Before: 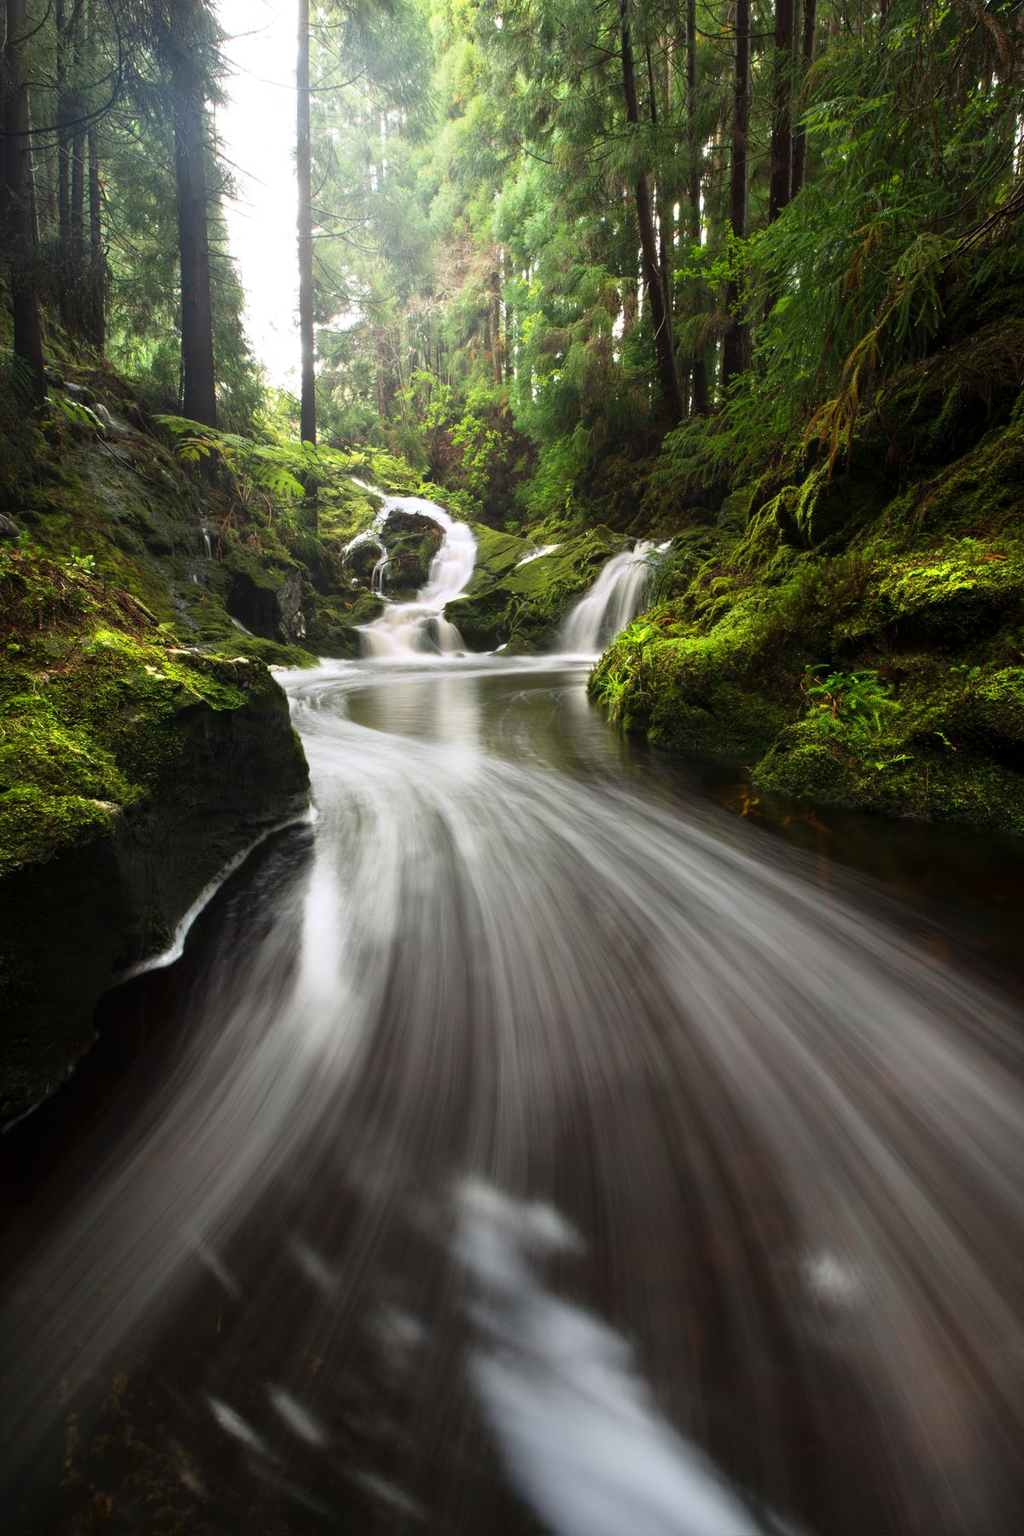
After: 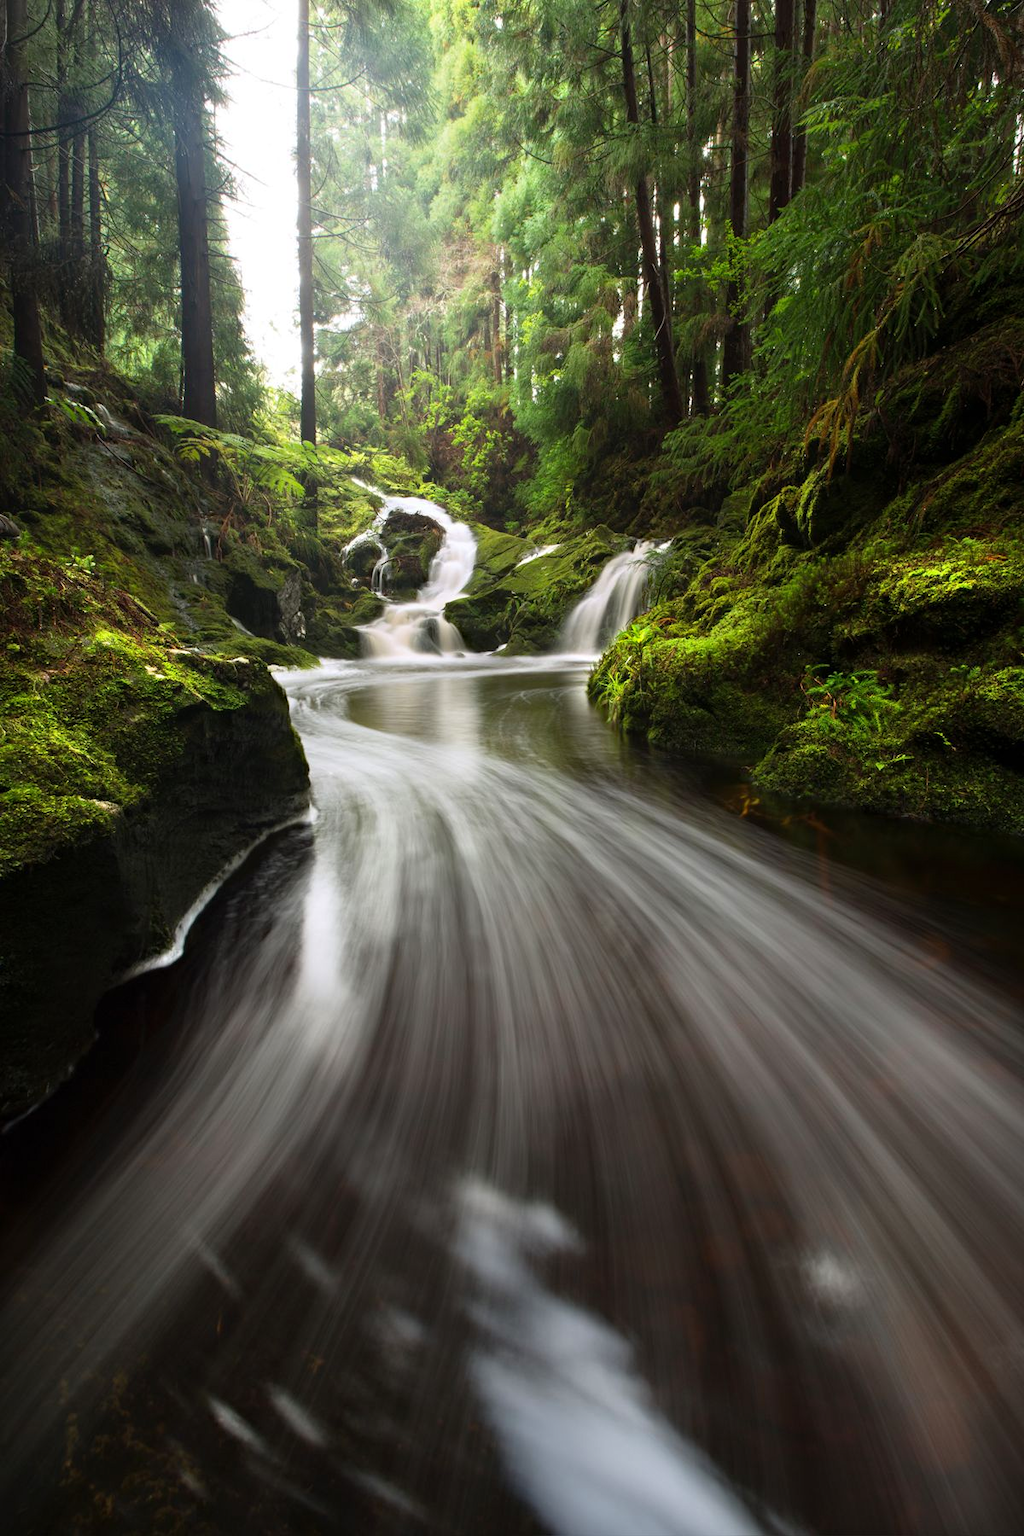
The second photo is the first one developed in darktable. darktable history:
white balance: red 1, blue 1
haze removal: compatibility mode true, adaptive false
